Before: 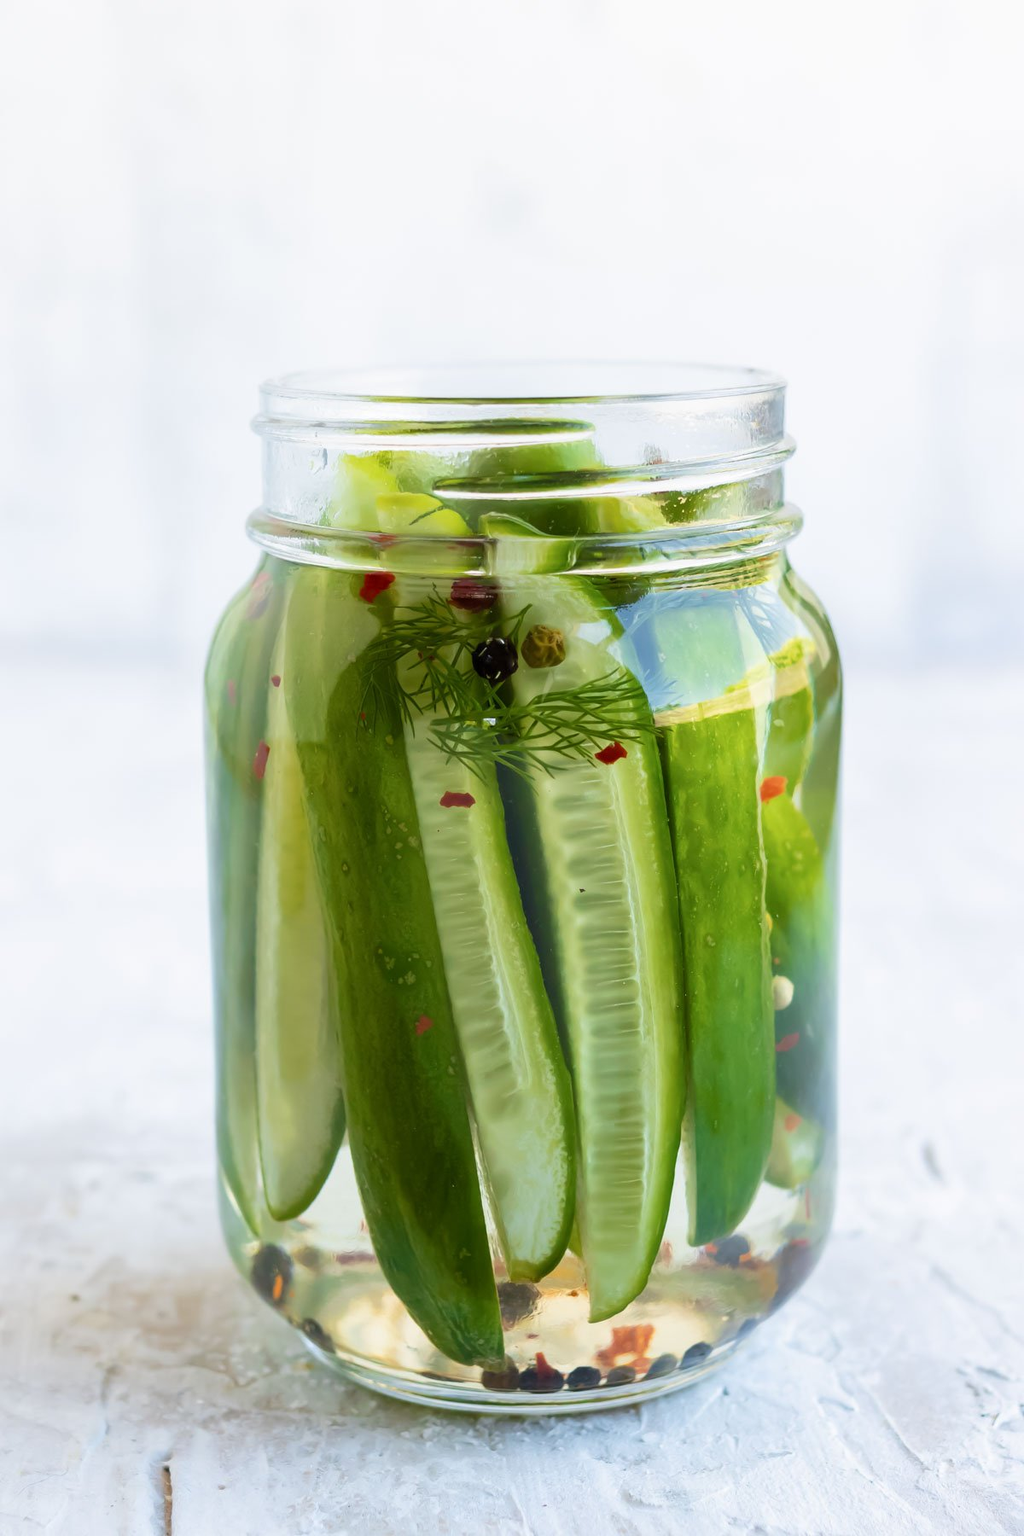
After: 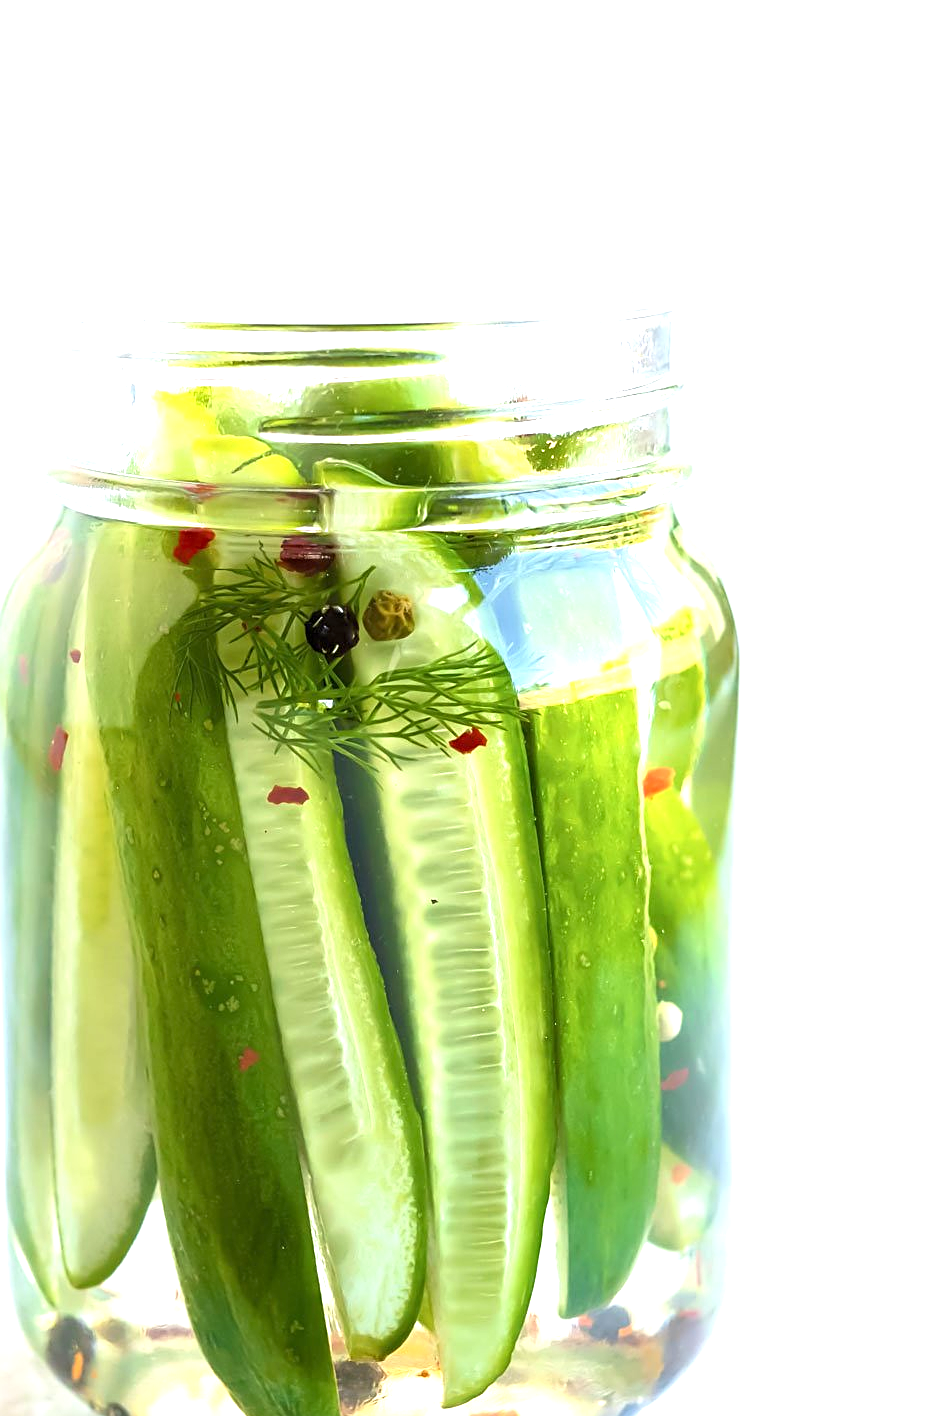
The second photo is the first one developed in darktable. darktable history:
crop and rotate: left 20.74%, top 7.912%, right 0.375%, bottom 13.378%
exposure: exposure 0.999 EV, compensate highlight preservation false
sharpen: on, module defaults
